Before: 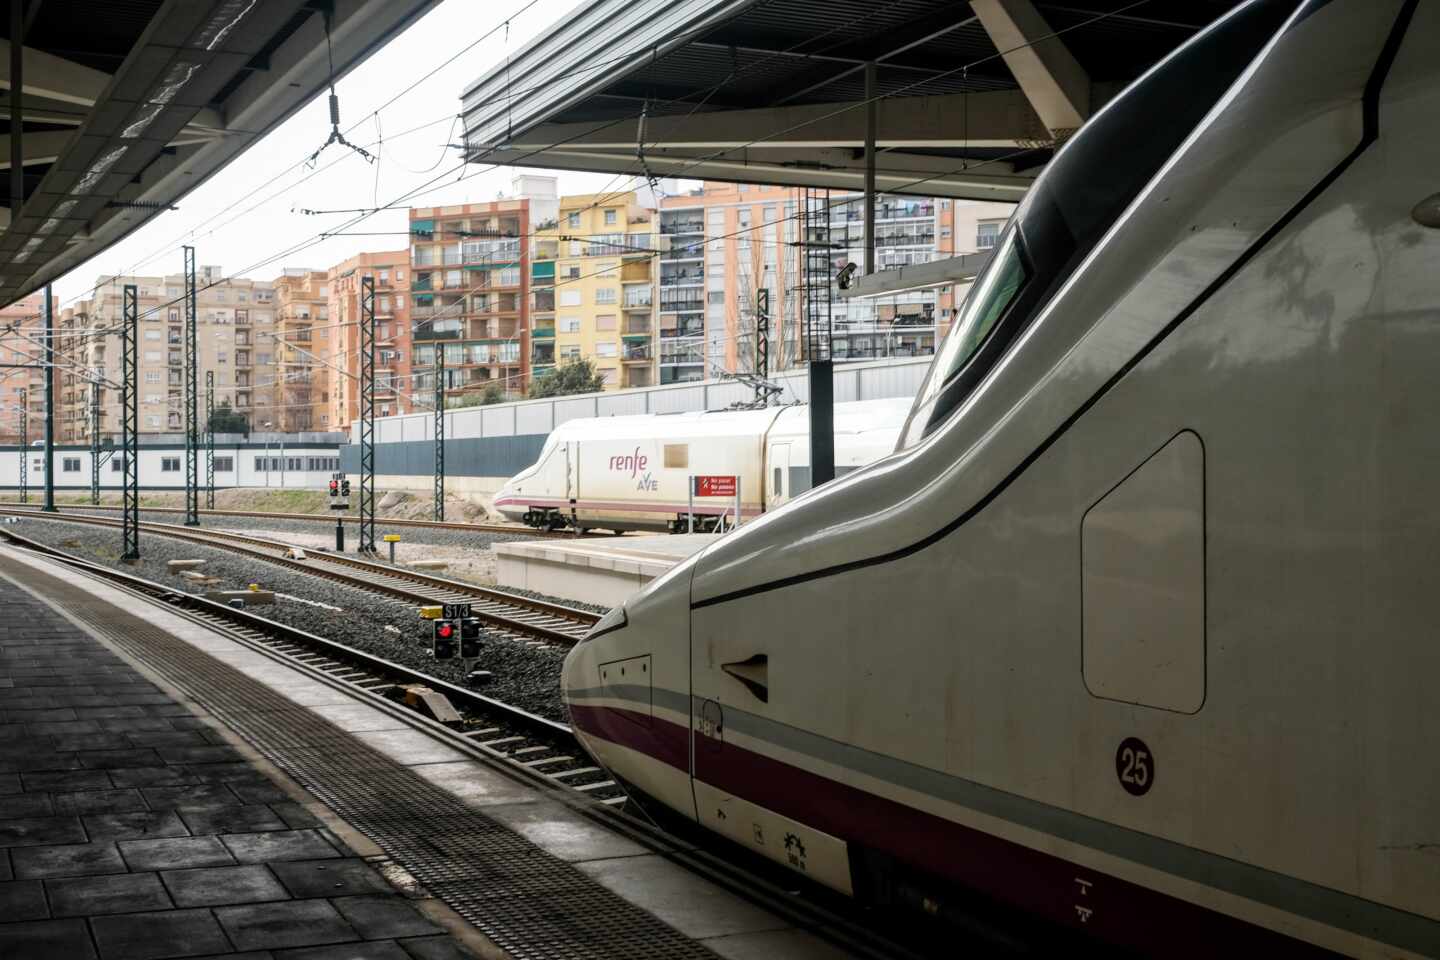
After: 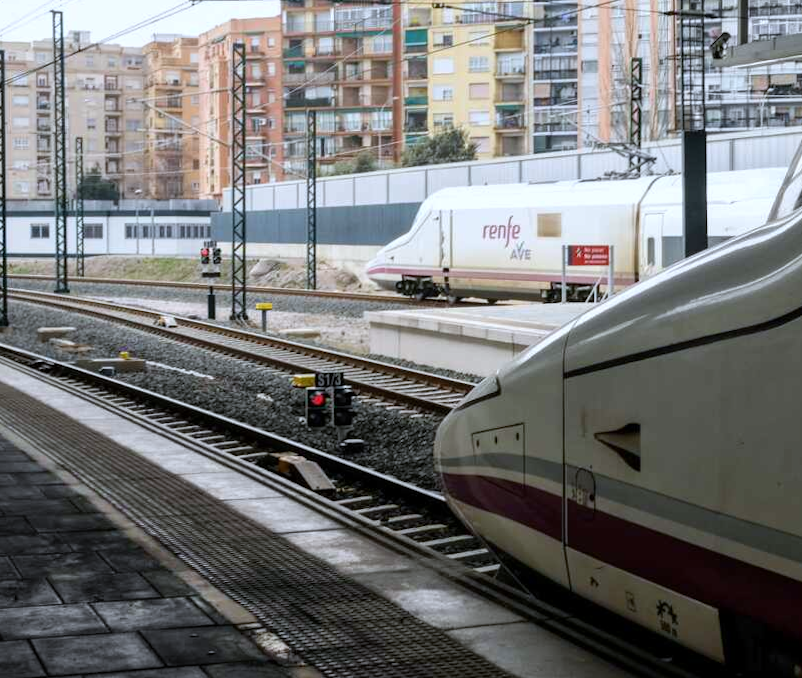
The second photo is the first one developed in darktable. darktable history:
rotate and perspective: rotation 0.174°, lens shift (vertical) 0.013, lens shift (horizontal) 0.019, shear 0.001, automatic cropping original format, crop left 0.007, crop right 0.991, crop top 0.016, crop bottom 0.997
white balance: red 0.954, blue 1.079
tone equalizer: on, module defaults
crop: left 8.966%, top 23.852%, right 34.699%, bottom 4.703%
